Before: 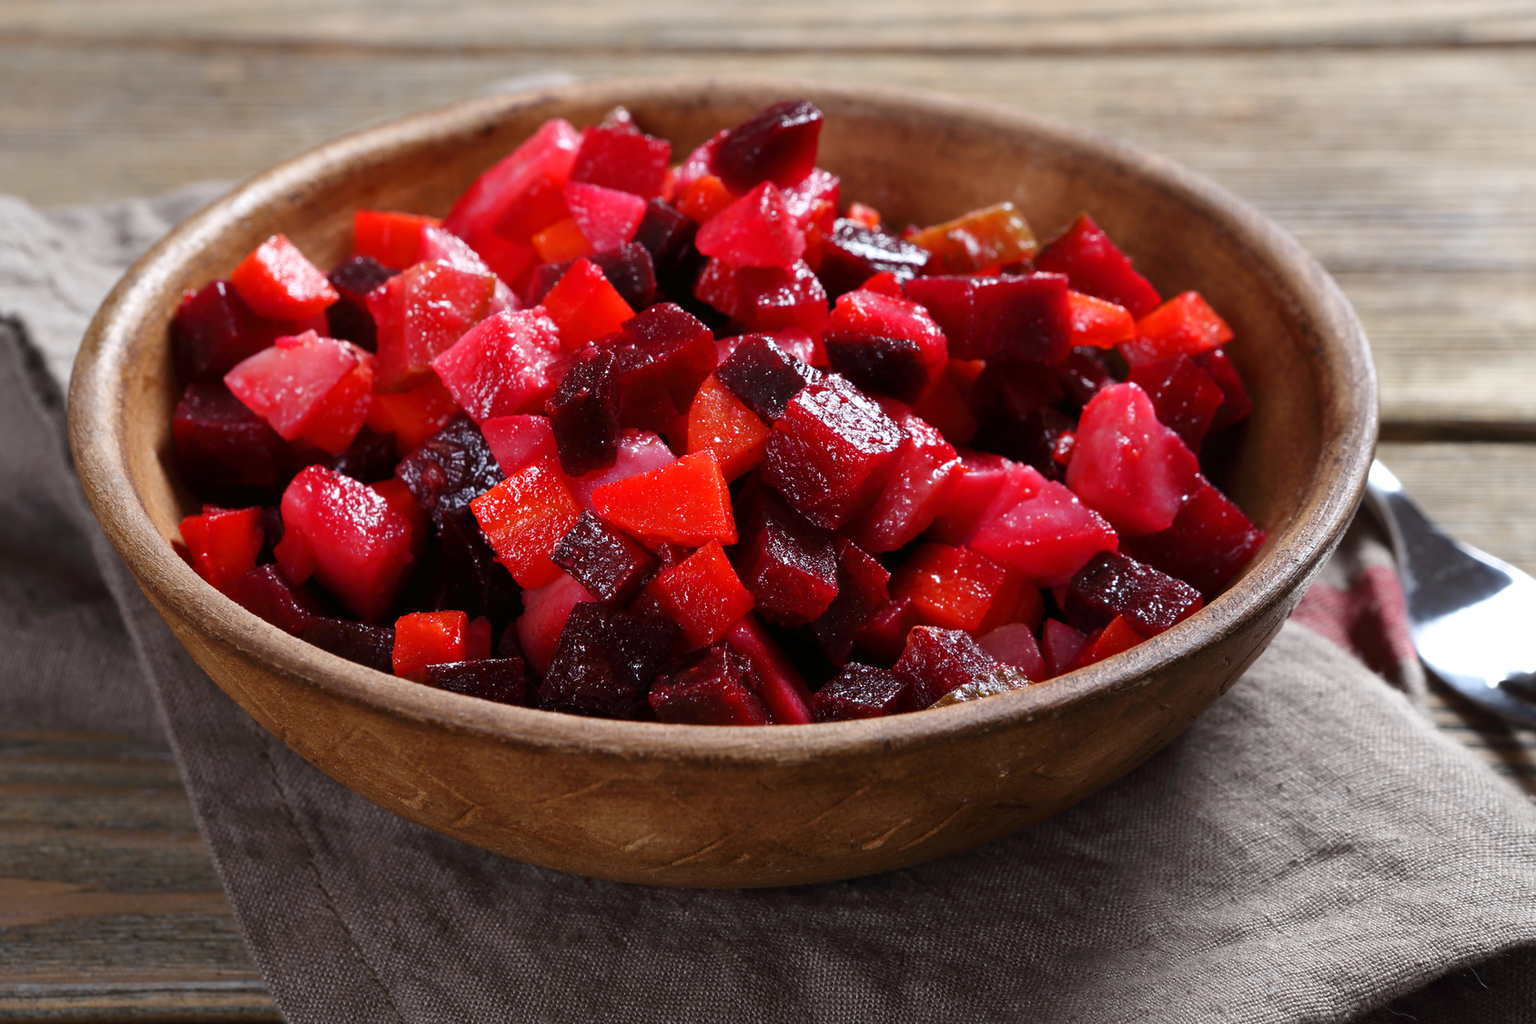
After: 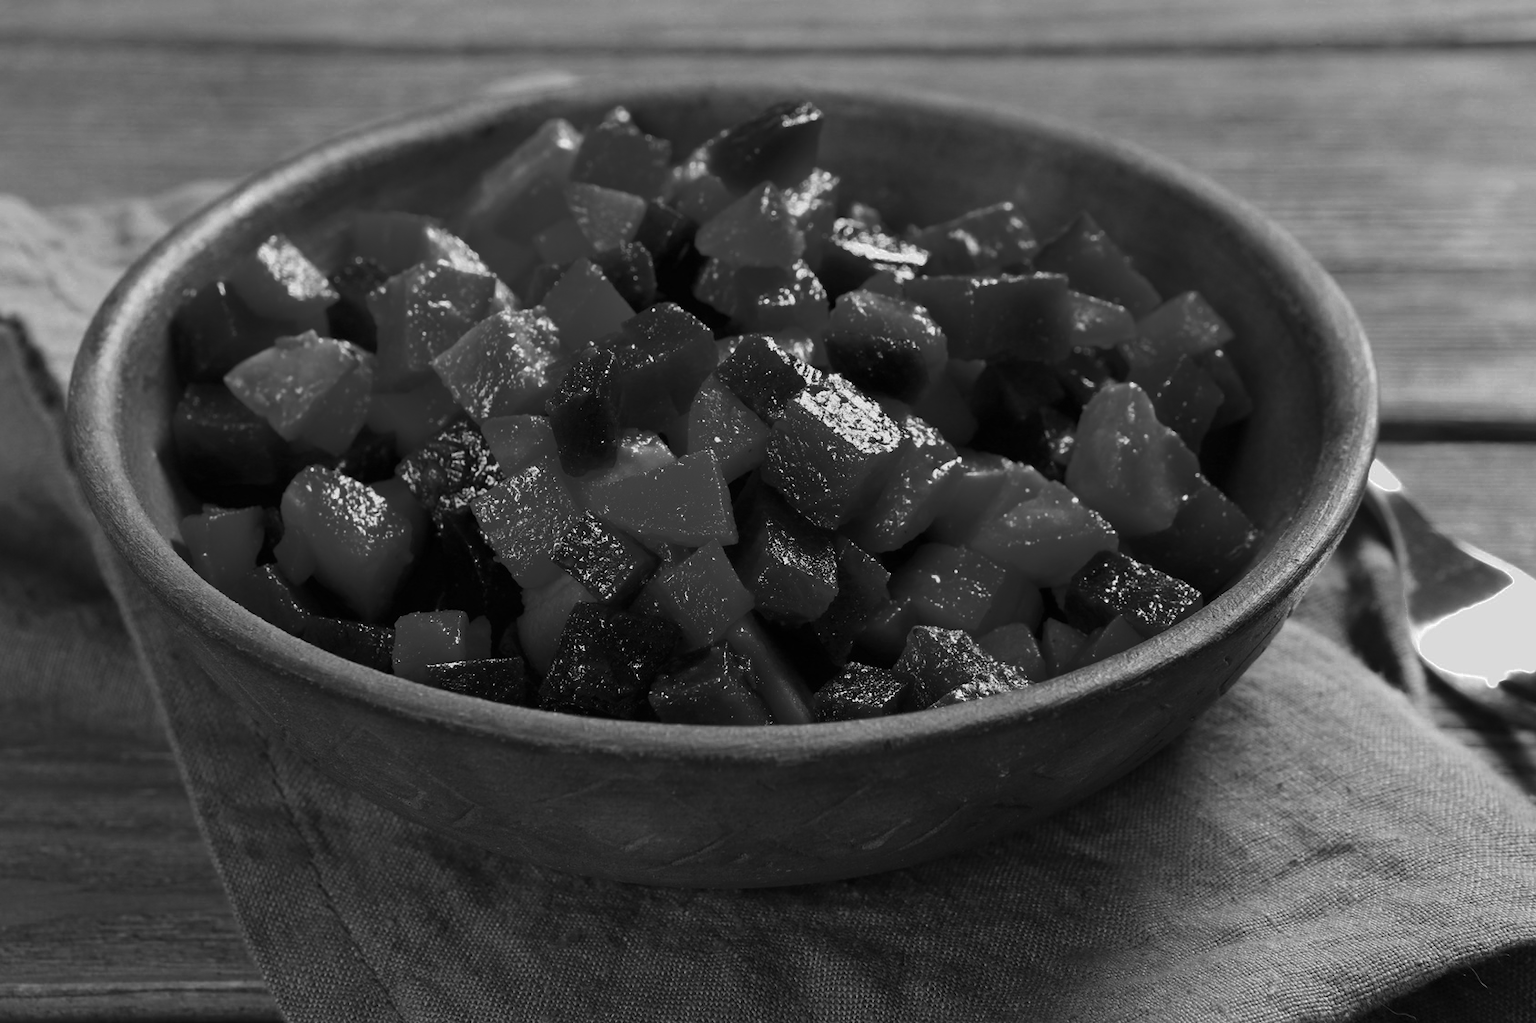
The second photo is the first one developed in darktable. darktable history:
white balance: red 1.045, blue 0.932
color zones: curves: ch0 [(0.002, 0.429) (0.121, 0.212) (0.198, 0.113) (0.276, 0.344) (0.331, 0.541) (0.41, 0.56) (0.482, 0.289) (0.619, 0.227) (0.721, 0.18) (0.821, 0.435) (0.928, 0.555) (1, 0.587)]; ch1 [(0, 0) (0.143, 0) (0.286, 0) (0.429, 0) (0.571, 0) (0.714, 0) (0.857, 0)]
